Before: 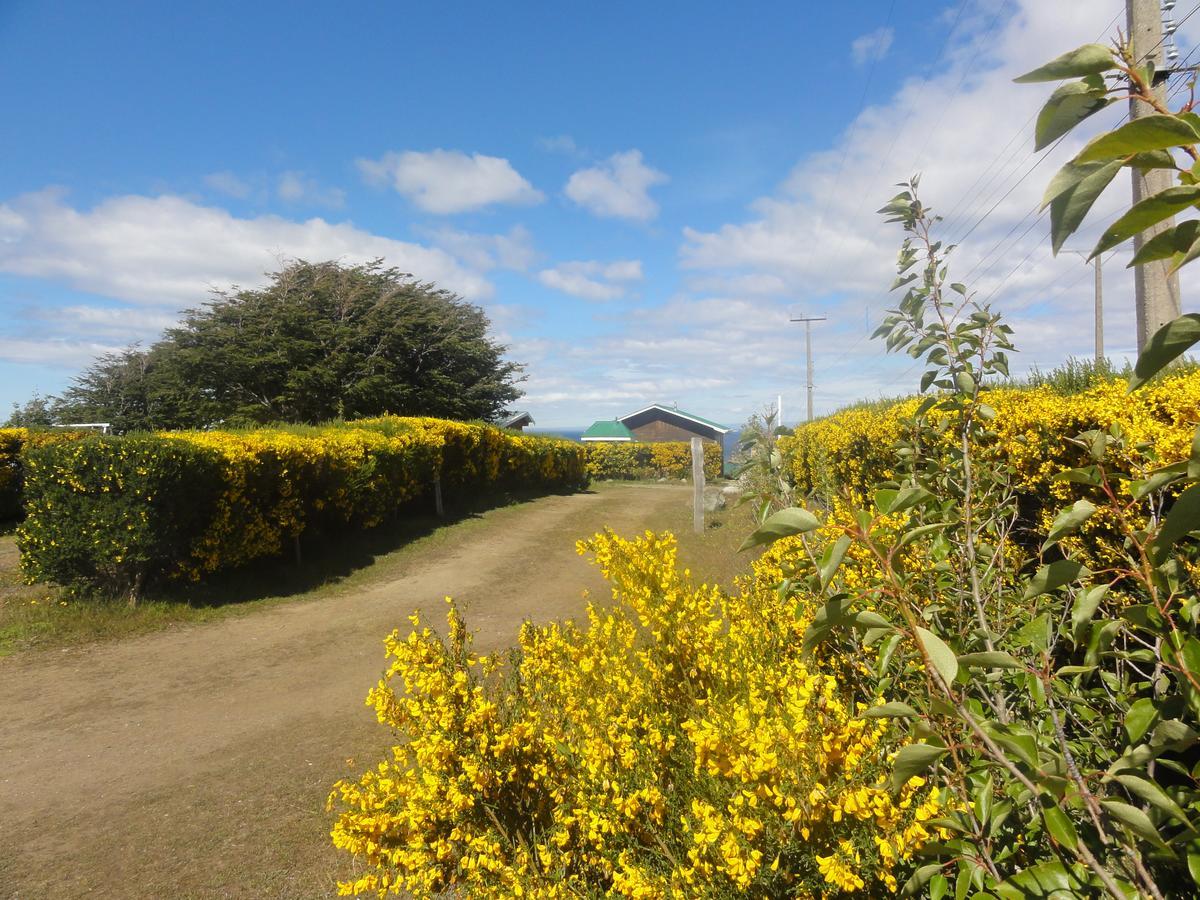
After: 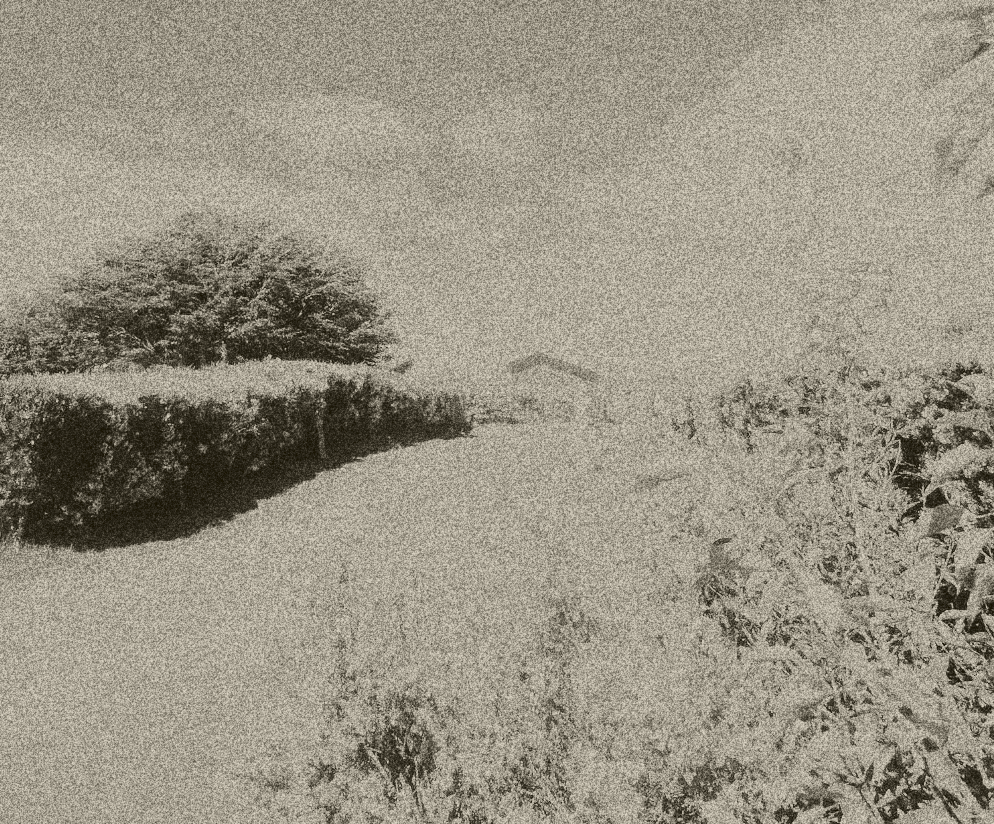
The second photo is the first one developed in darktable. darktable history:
exposure: exposure 2.04 EV, compensate highlight preservation false
grain: coarseness 30.02 ISO, strength 100%
crop: left 9.807%, top 6.259%, right 7.334%, bottom 2.177%
tone curve: curves: ch0 [(0, 0) (0.003, 0.01) (0.011, 0.015) (0.025, 0.023) (0.044, 0.038) (0.069, 0.058) (0.1, 0.093) (0.136, 0.134) (0.177, 0.176) (0.224, 0.221) (0.277, 0.282) (0.335, 0.36) (0.399, 0.438) (0.468, 0.54) (0.543, 0.632) (0.623, 0.724) (0.709, 0.814) (0.801, 0.885) (0.898, 0.947) (1, 1)], preserve colors none
colorize: hue 41.44°, saturation 22%, source mix 60%, lightness 10.61%
filmic rgb: hardness 4.17, contrast 1.364, color science v6 (2022)
